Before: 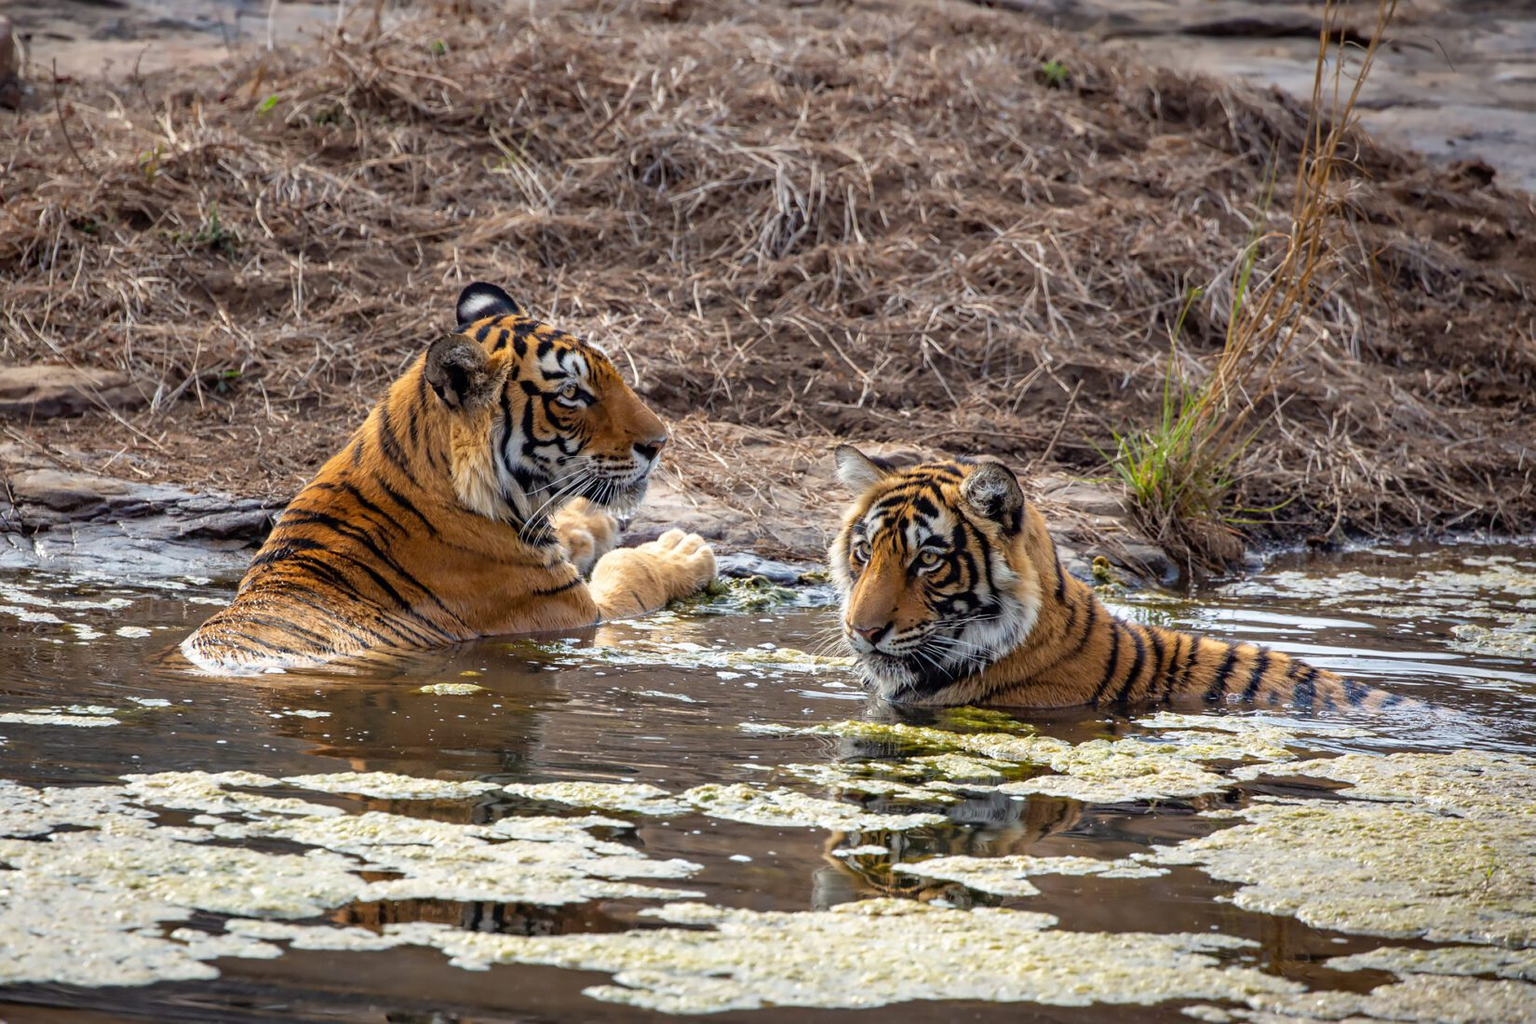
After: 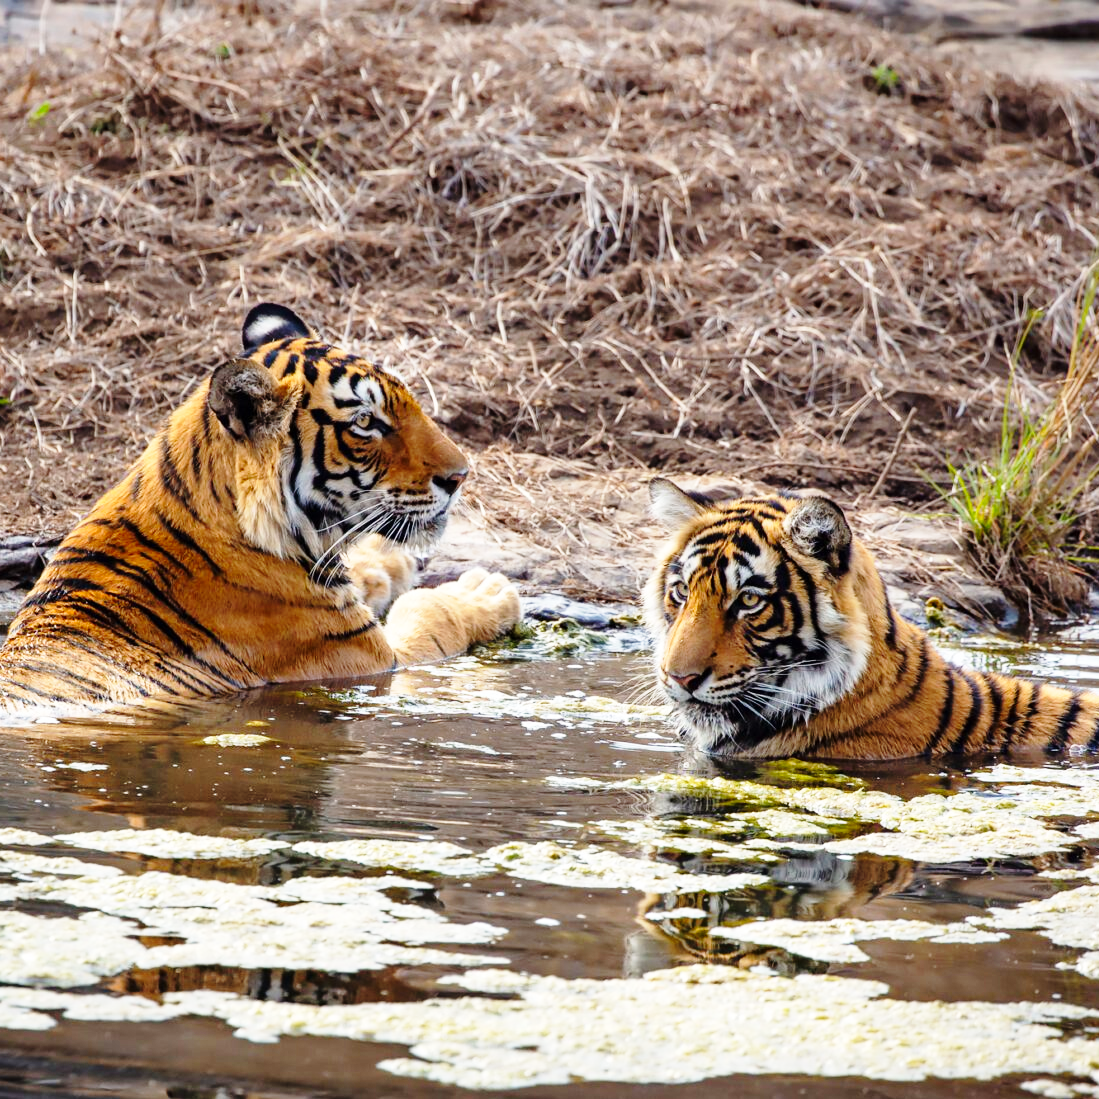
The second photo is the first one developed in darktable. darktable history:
tone equalizer: on, module defaults
crop and rotate: left 15.055%, right 18.278%
shadows and highlights: shadows 37.27, highlights -28.18, soften with gaussian
base curve: curves: ch0 [(0, 0) (0.028, 0.03) (0.121, 0.232) (0.46, 0.748) (0.859, 0.968) (1, 1)], preserve colors none
